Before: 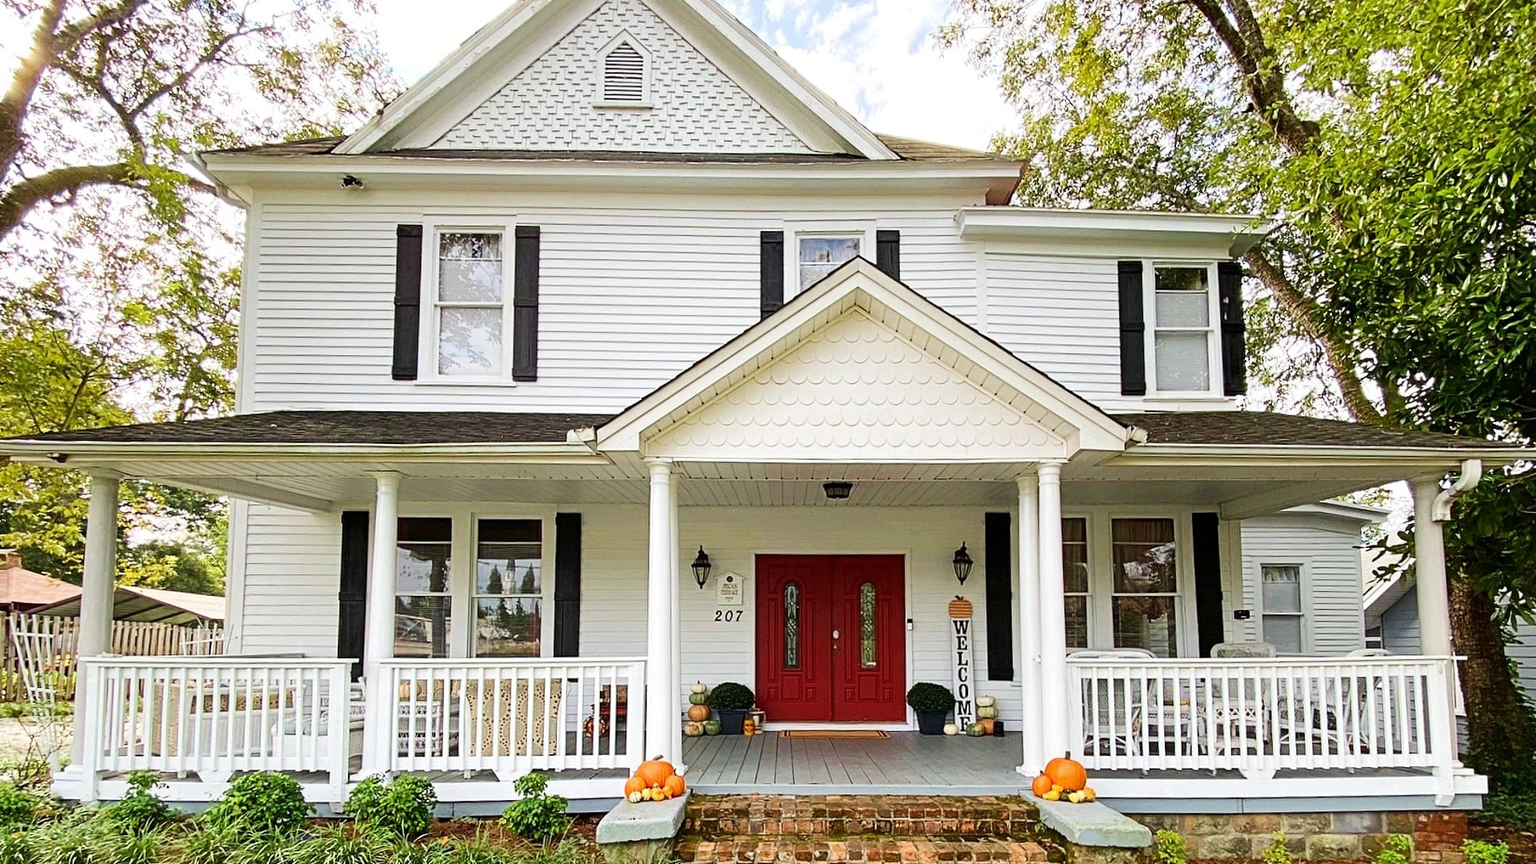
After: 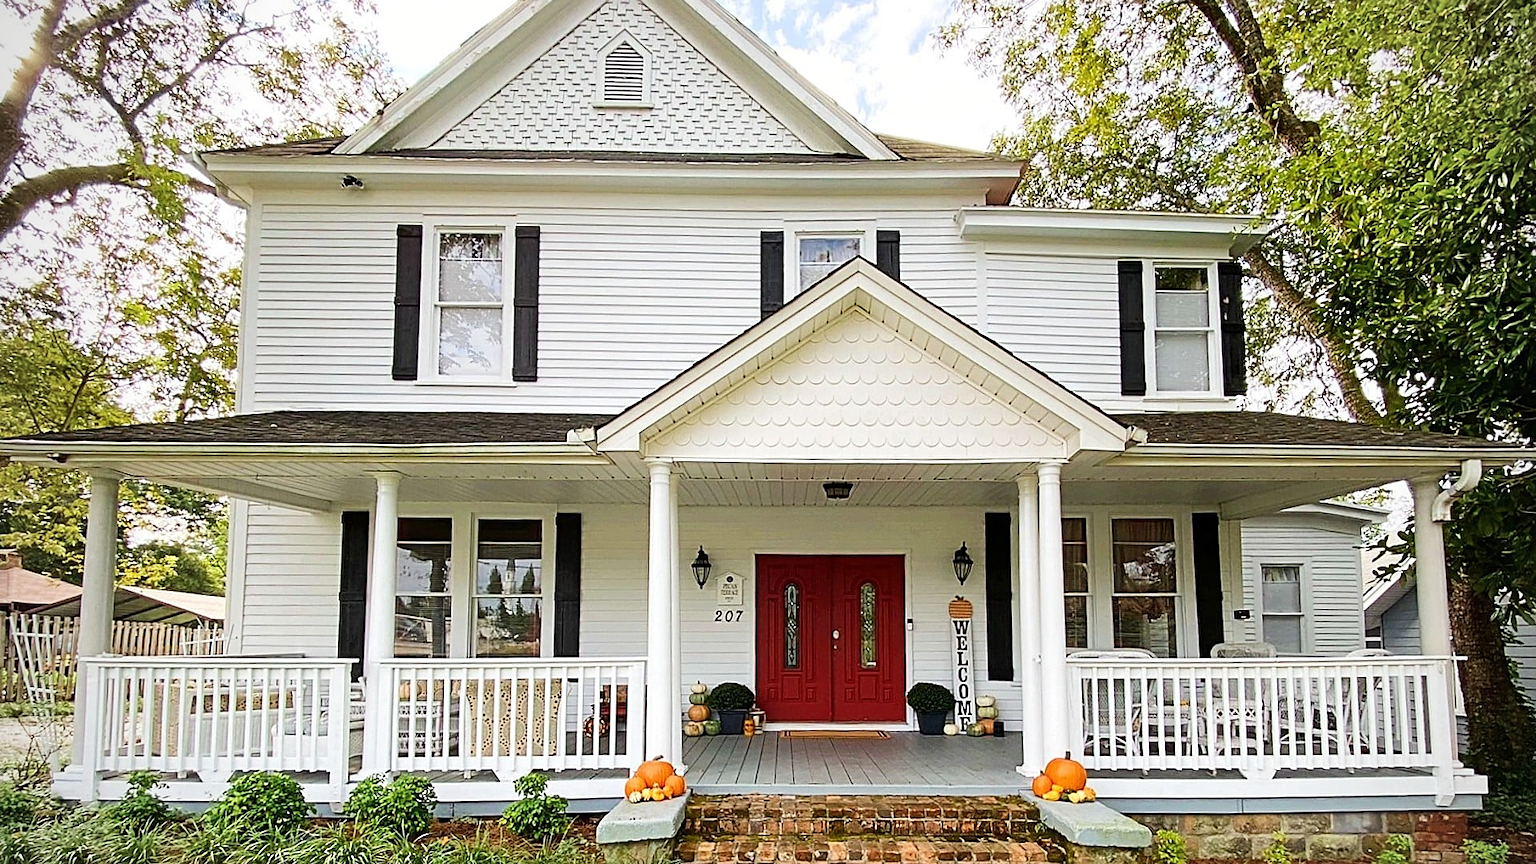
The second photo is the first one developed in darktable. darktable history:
vignetting: fall-off radius 60.92%
sharpen: radius 1.864, amount 0.398, threshold 1.271
